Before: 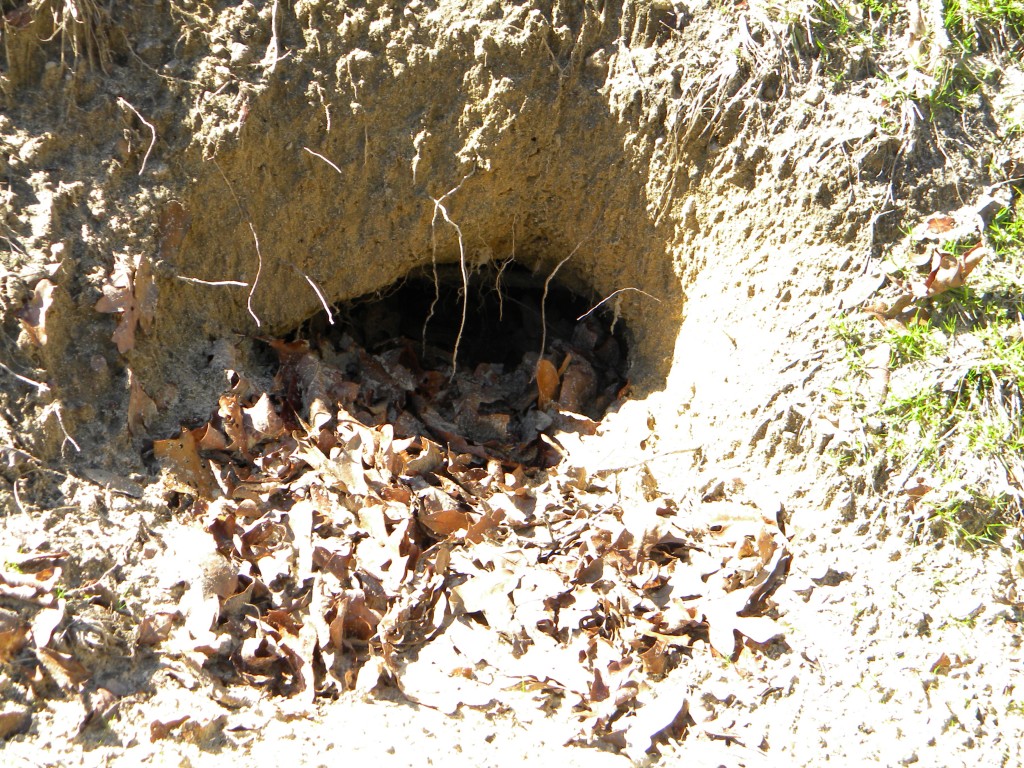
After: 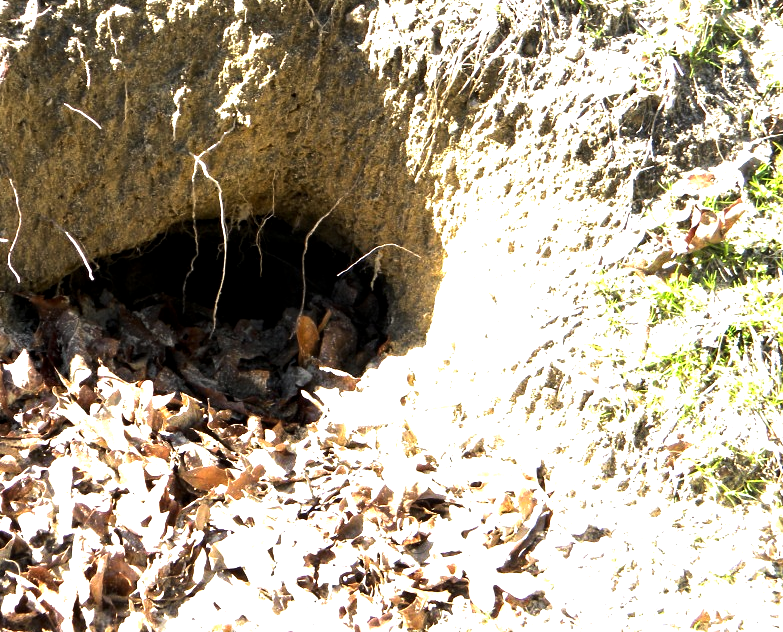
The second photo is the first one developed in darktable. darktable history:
local contrast: highlights 107%, shadows 101%, detail 119%, midtone range 0.2
tone equalizer: -8 EV -1.12 EV, -7 EV -0.981 EV, -6 EV -0.907 EV, -5 EV -0.563 EV, -3 EV 0.598 EV, -2 EV 0.896 EV, -1 EV 1 EV, +0 EV 1.06 EV, edges refinement/feathering 500, mask exposure compensation -1.57 EV, preserve details no
crop: left 23.515%, top 5.829%, bottom 11.797%
color zones: mix -132.52%
